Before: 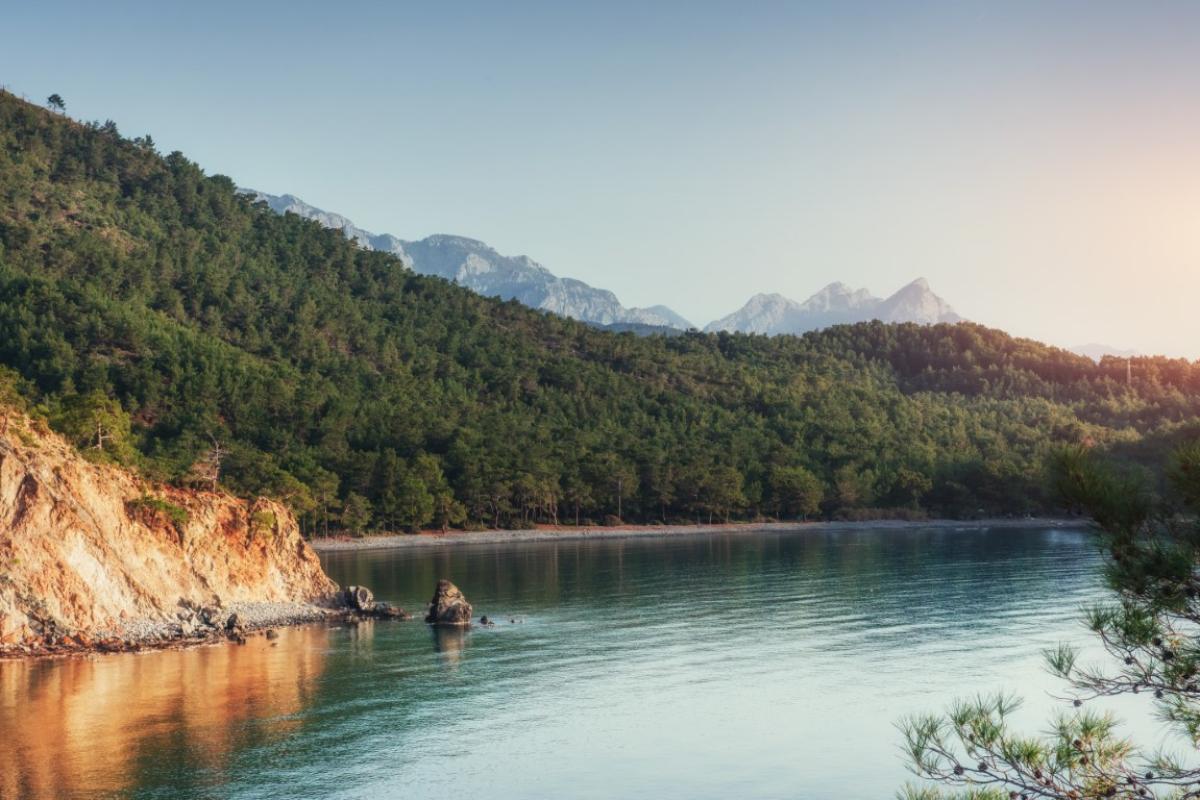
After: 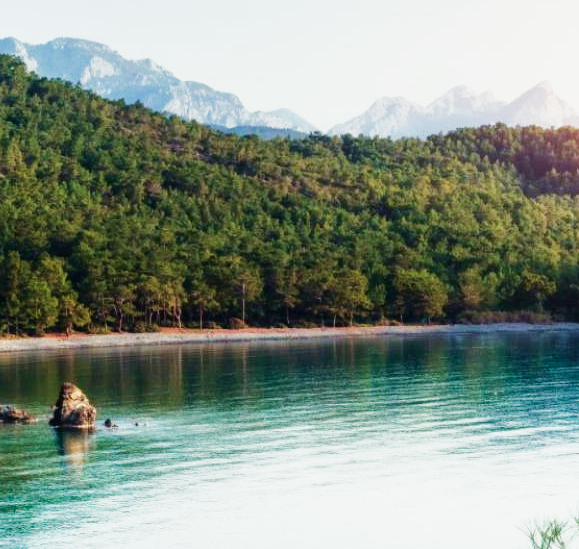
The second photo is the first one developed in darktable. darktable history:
sigmoid: contrast 1.8, skew -0.2, preserve hue 0%, red attenuation 0.1, red rotation 0.035, green attenuation 0.1, green rotation -0.017, blue attenuation 0.15, blue rotation -0.052, base primaries Rec2020
rgb curve: curves: ch0 [(0, 0) (0.175, 0.154) (0.785, 0.663) (1, 1)]
crop: left 31.379%, top 24.658%, right 20.326%, bottom 6.628%
velvia: strength 45%
exposure: black level correction 0, exposure 1.1 EV, compensate exposure bias true, compensate highlight preservation false
